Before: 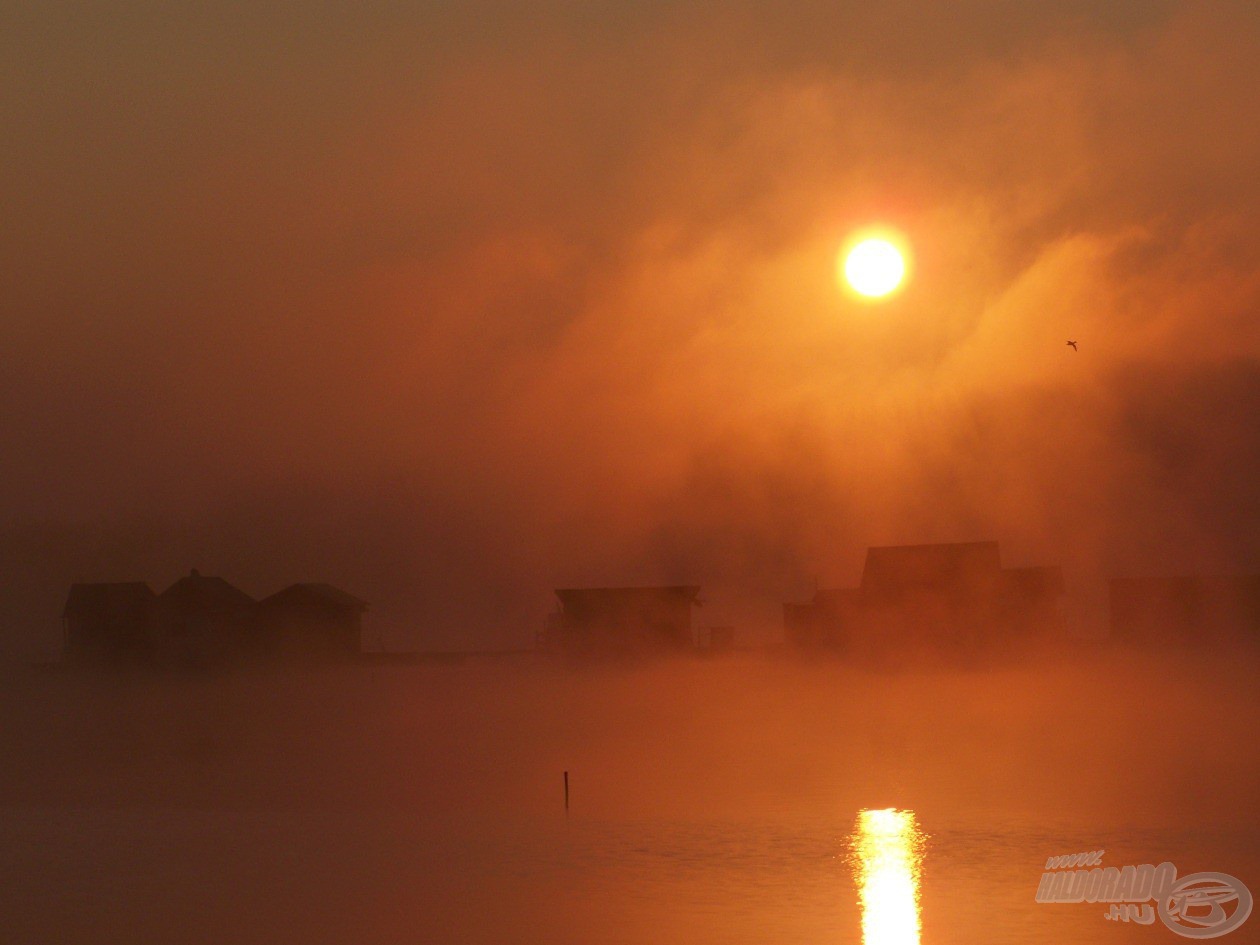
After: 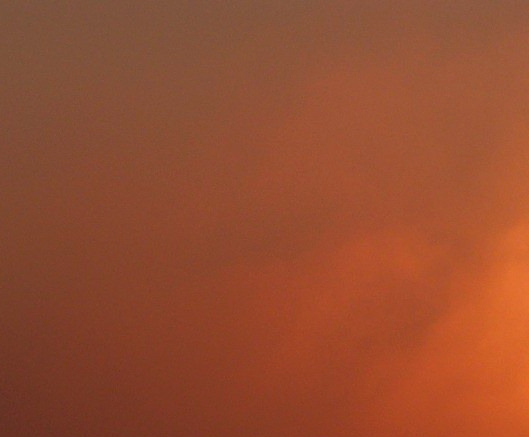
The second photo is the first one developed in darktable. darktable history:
crop and rotate: left 10.817%, top 0.062%, right 47.194%, bottom 53.626%
white balance: red 1.066, blue 1.119
